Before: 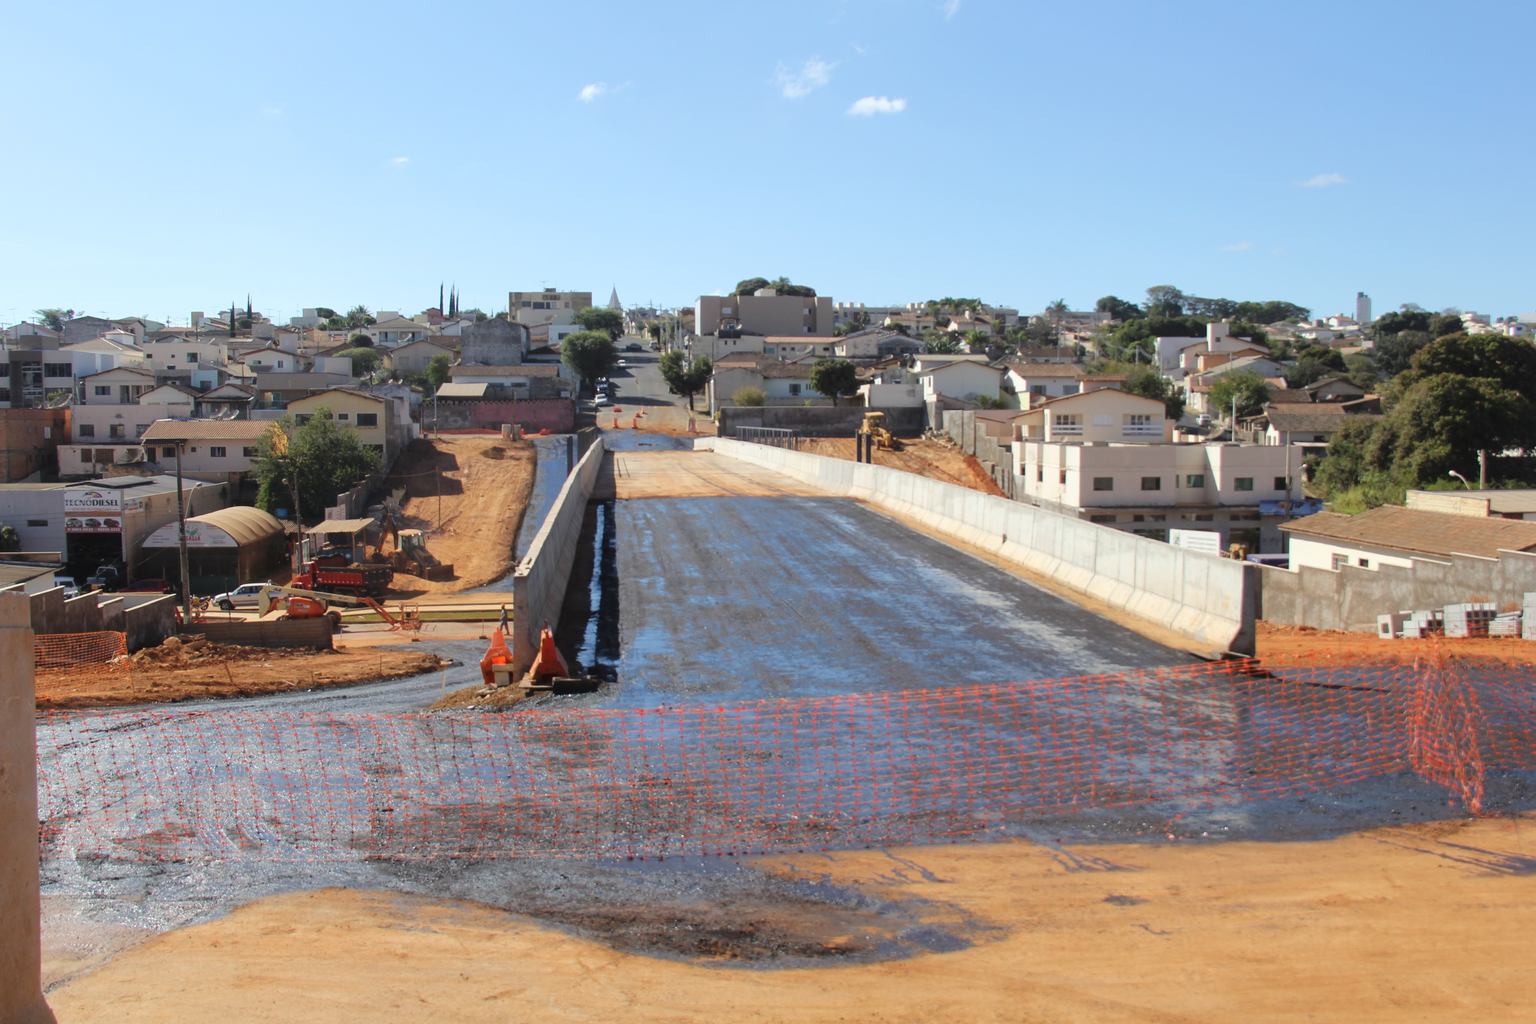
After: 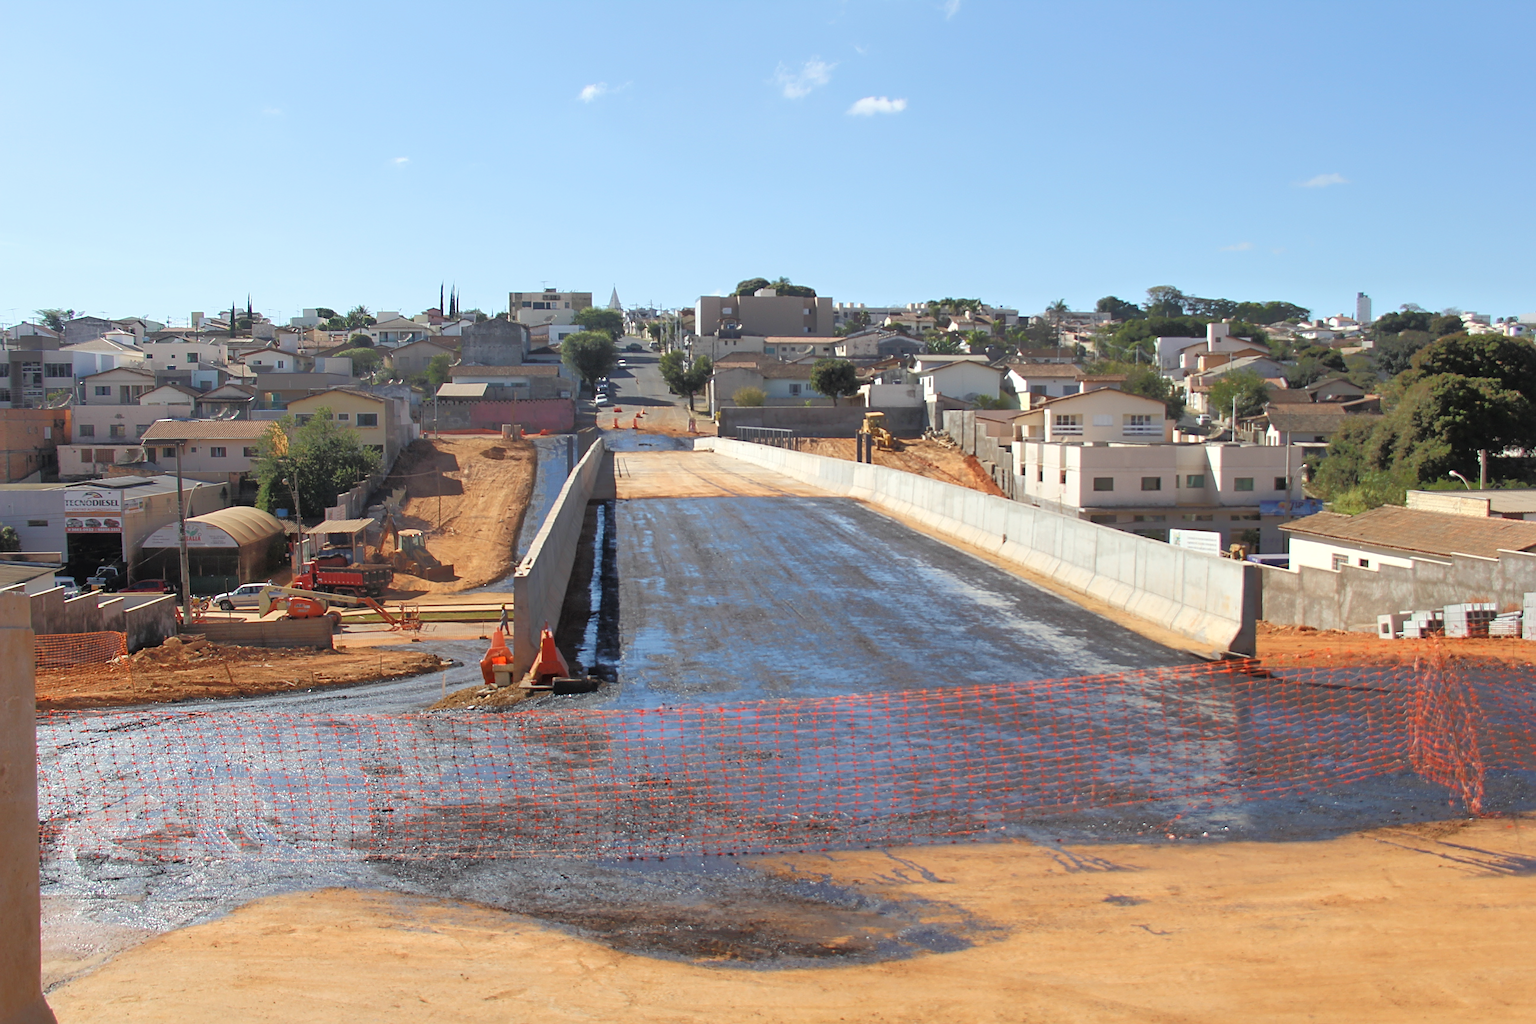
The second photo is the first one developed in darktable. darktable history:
tone equalizer: -8 EV -0.538 EV, -7 EV -0.337 EV, -6 EV -0.073 EV, -5 EV 0.453 EV, -4 EV 0.973 EV, -3 EV 0.8 EV, -2 EV -0.005 EV, -1 EV 0.142 EV, +0 EV -0.029 EV
sharpen: on, module defaults
